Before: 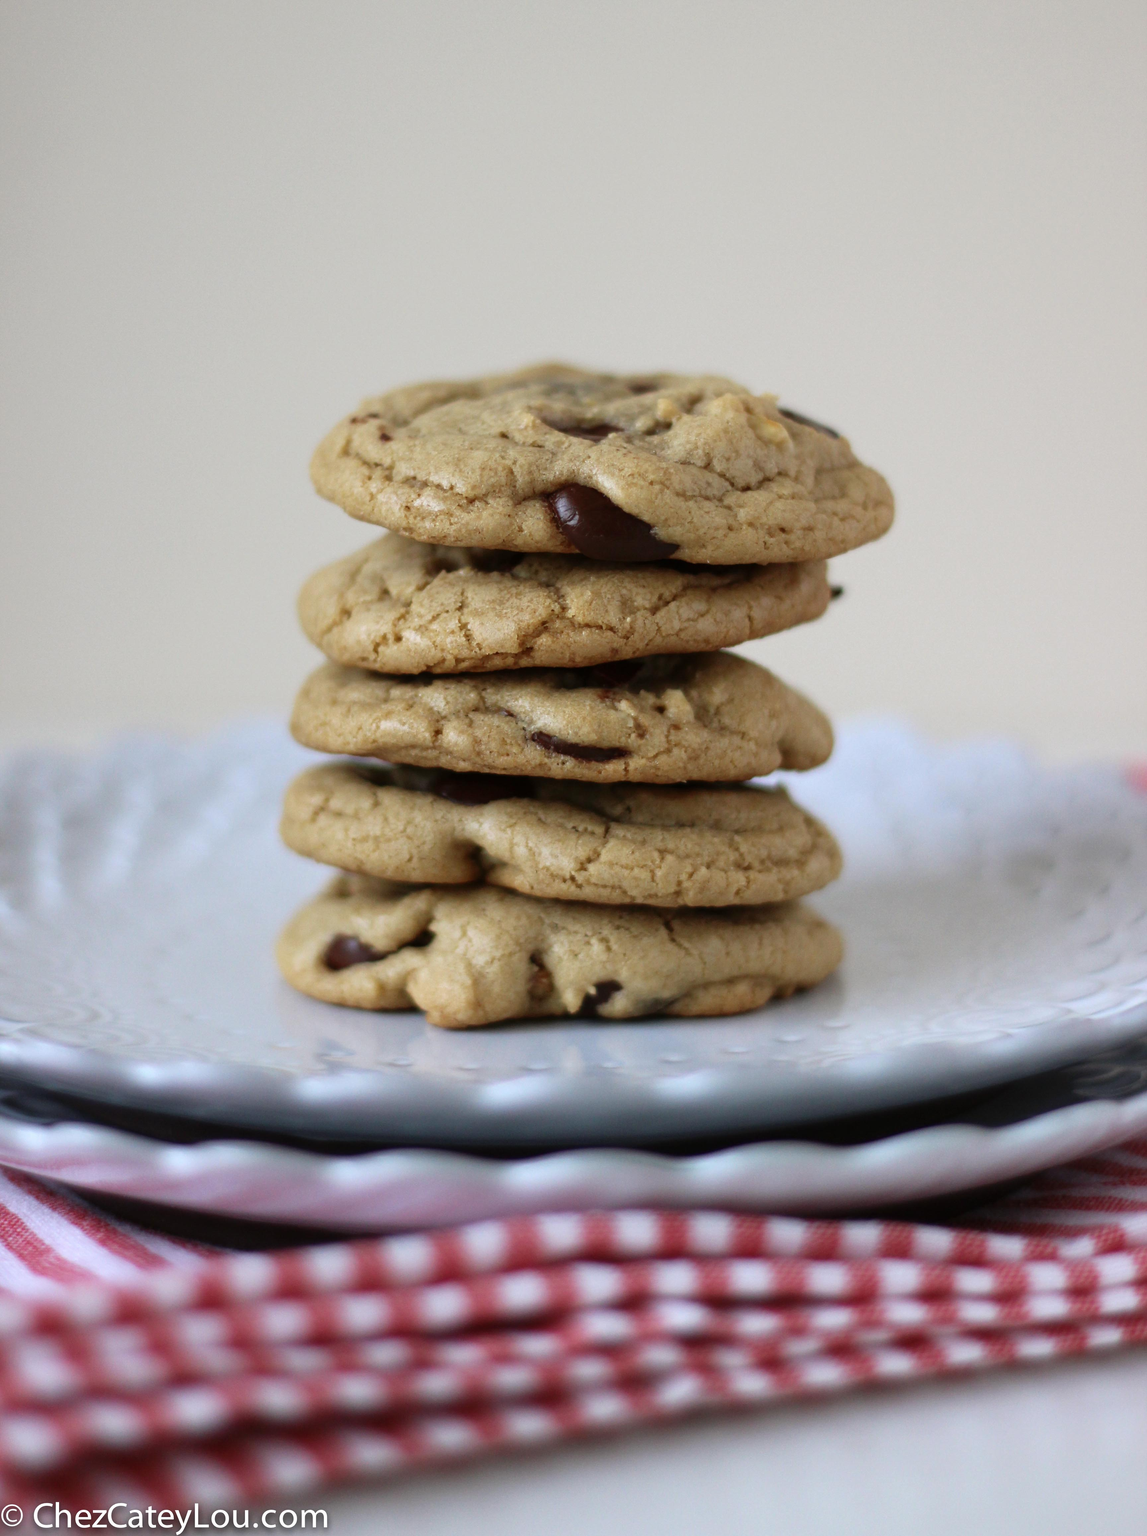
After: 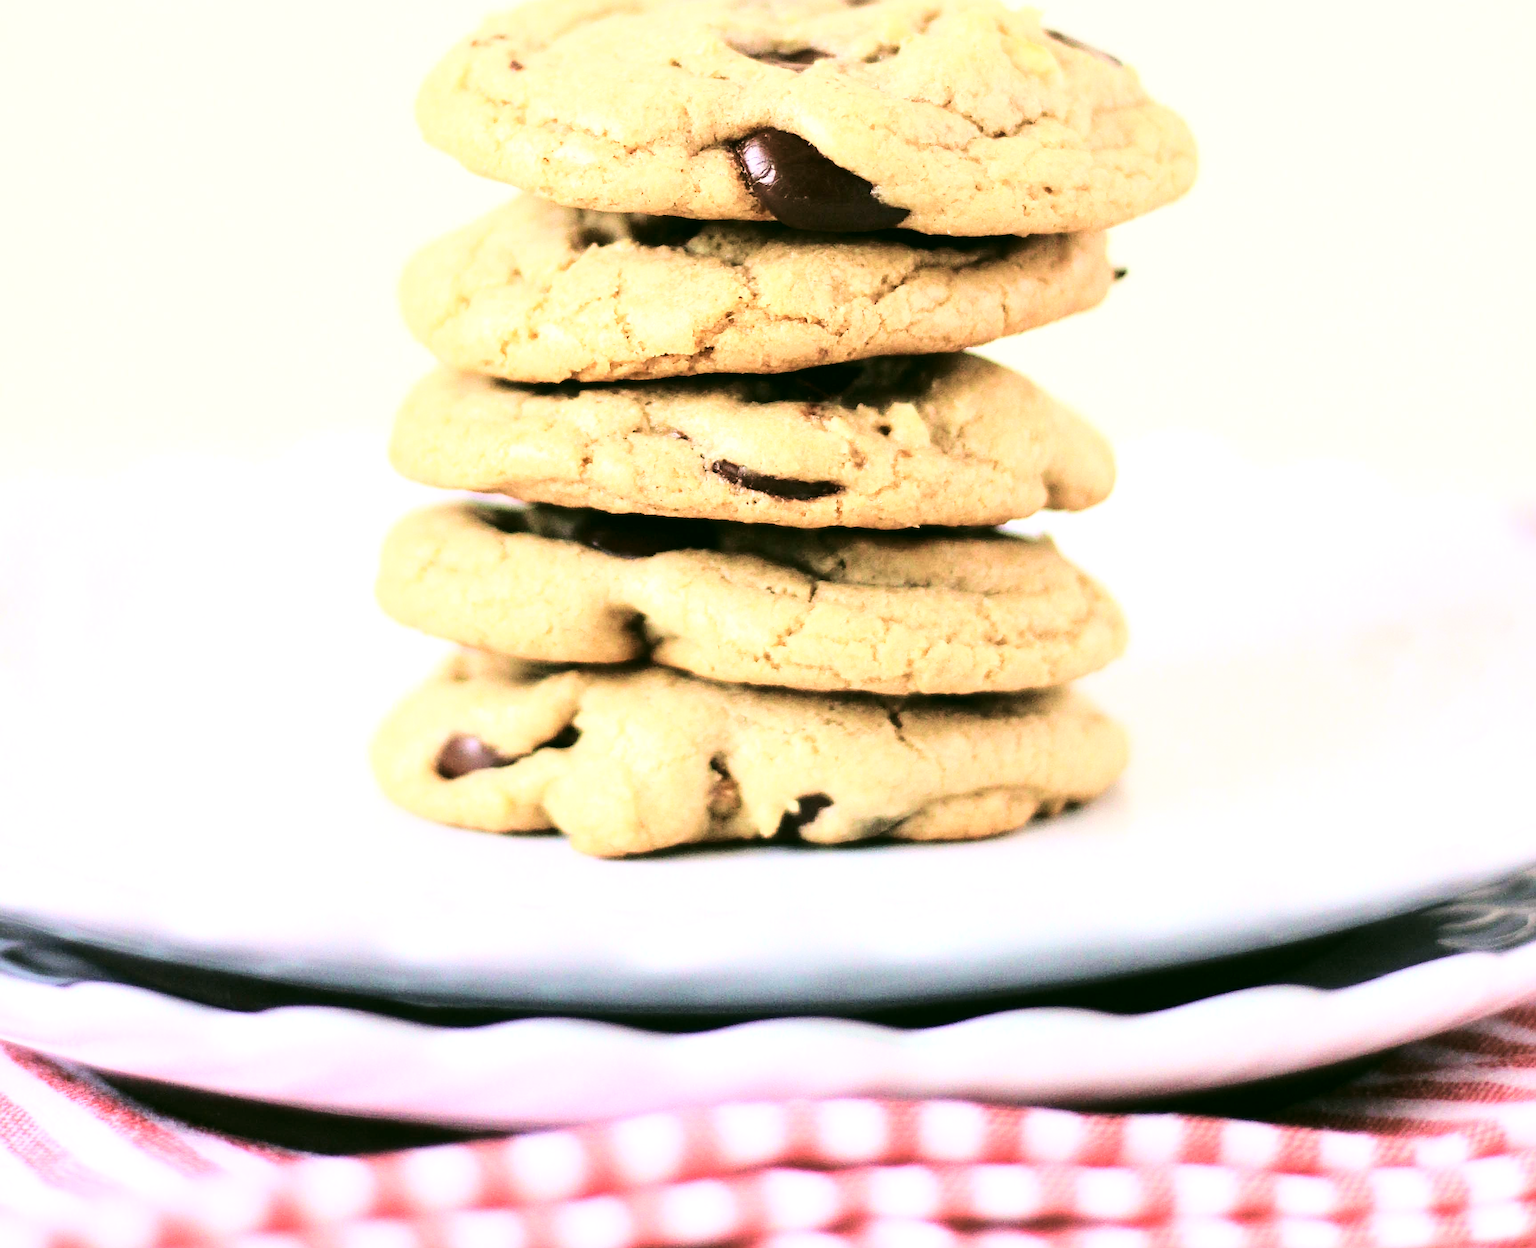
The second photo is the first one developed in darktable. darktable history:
crop and rotate: top 25.296%, bottom 13.981%
color correction: highlights a* 4.02, highlights b* 4.92, shadows a* -7.08, shadows b* 4.9
tone equalizer: edges refinement/feathering 500, mask exposure compensation -1.57 EV, preserve details no
base curve: curves: ch0 [(0, 0) (0, 0) (0.002, 0.001) (0.008, 0.003) (0.019, 0.011) (0.037, 0.037) (0.064, 0.11) (0.102, 0.232) (0.152, 0.379) (0.216, 0.524) (0.296, 0.665) (0.394, 0.789) (0.512, 0.881) (0.651, 0.945) (0.813, 0.986) (1, 1)]
velvia: on, module defaults
contrast brightness saturation: saturation -0.173
exposure: black level correction 0, exposure 1.391 EV, compensate exposure bias true, compensate highlight preservation false
sharpen: on, module defaults
